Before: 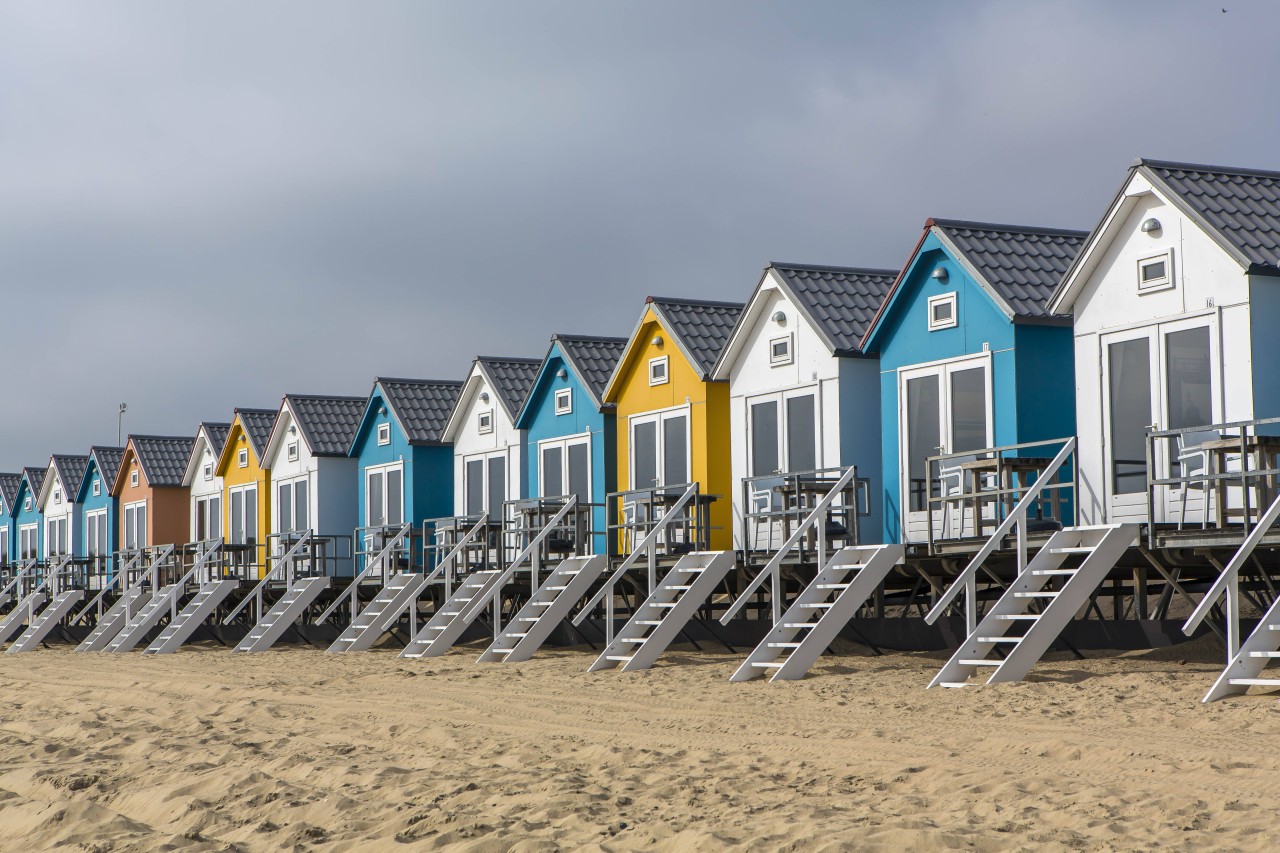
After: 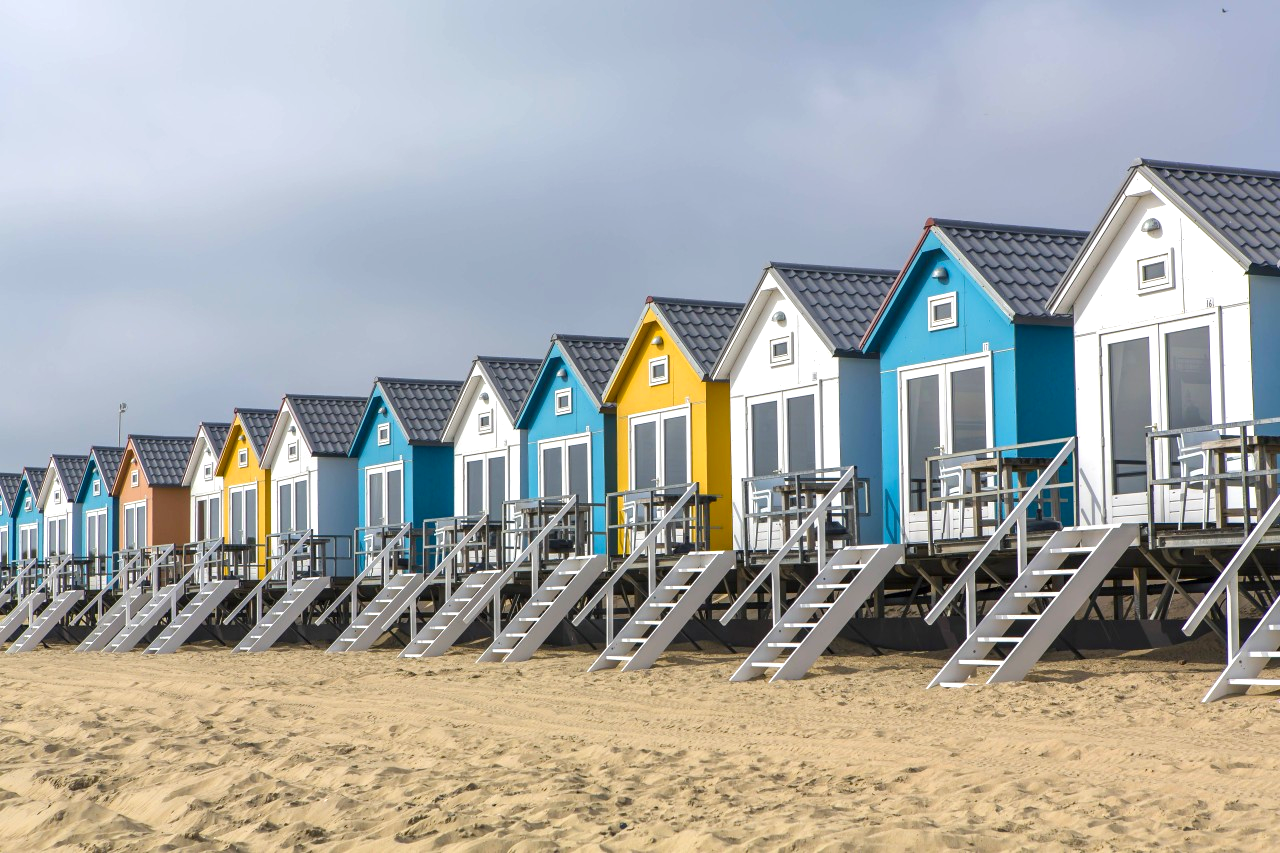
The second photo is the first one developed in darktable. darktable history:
color balance rgb: linear chroma grading › global chroma 0.977%, perceptual saturation grading › global saturation -1.959%, perceptual saturation grading › highlights -7.637%, perceptual saturation grading › mid-tones 8.337%, perceptual saturation grading › shadows 4.329%, perceptual brilliance grading › global brilliance 10.448%, perceptual brilliance grading › shadows 14.288%, global vibrance 20%
